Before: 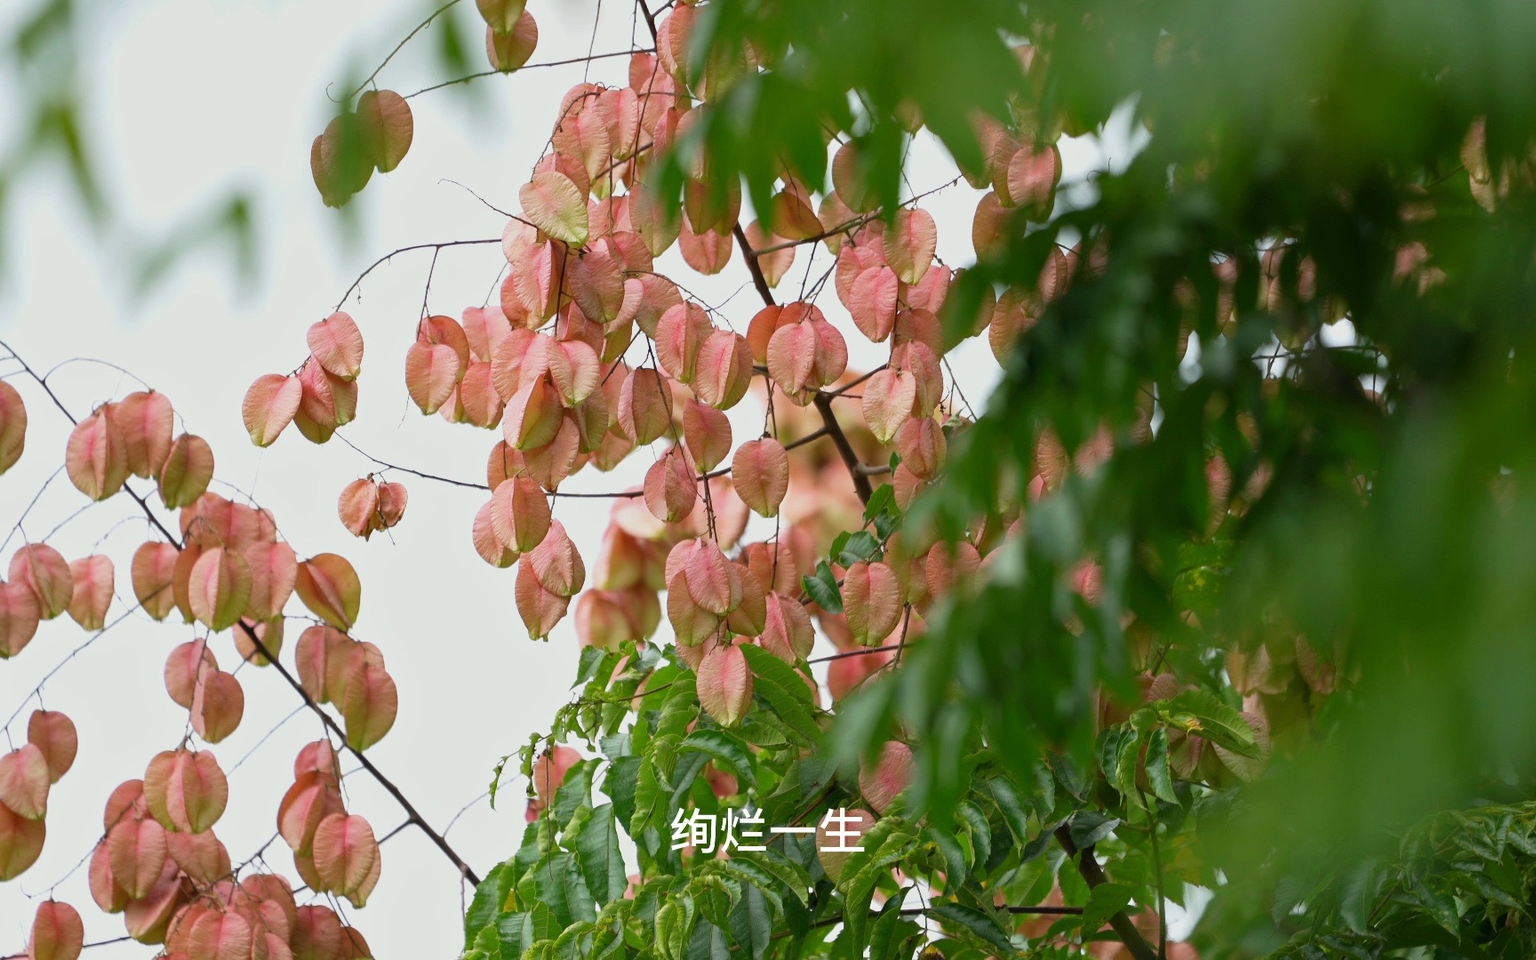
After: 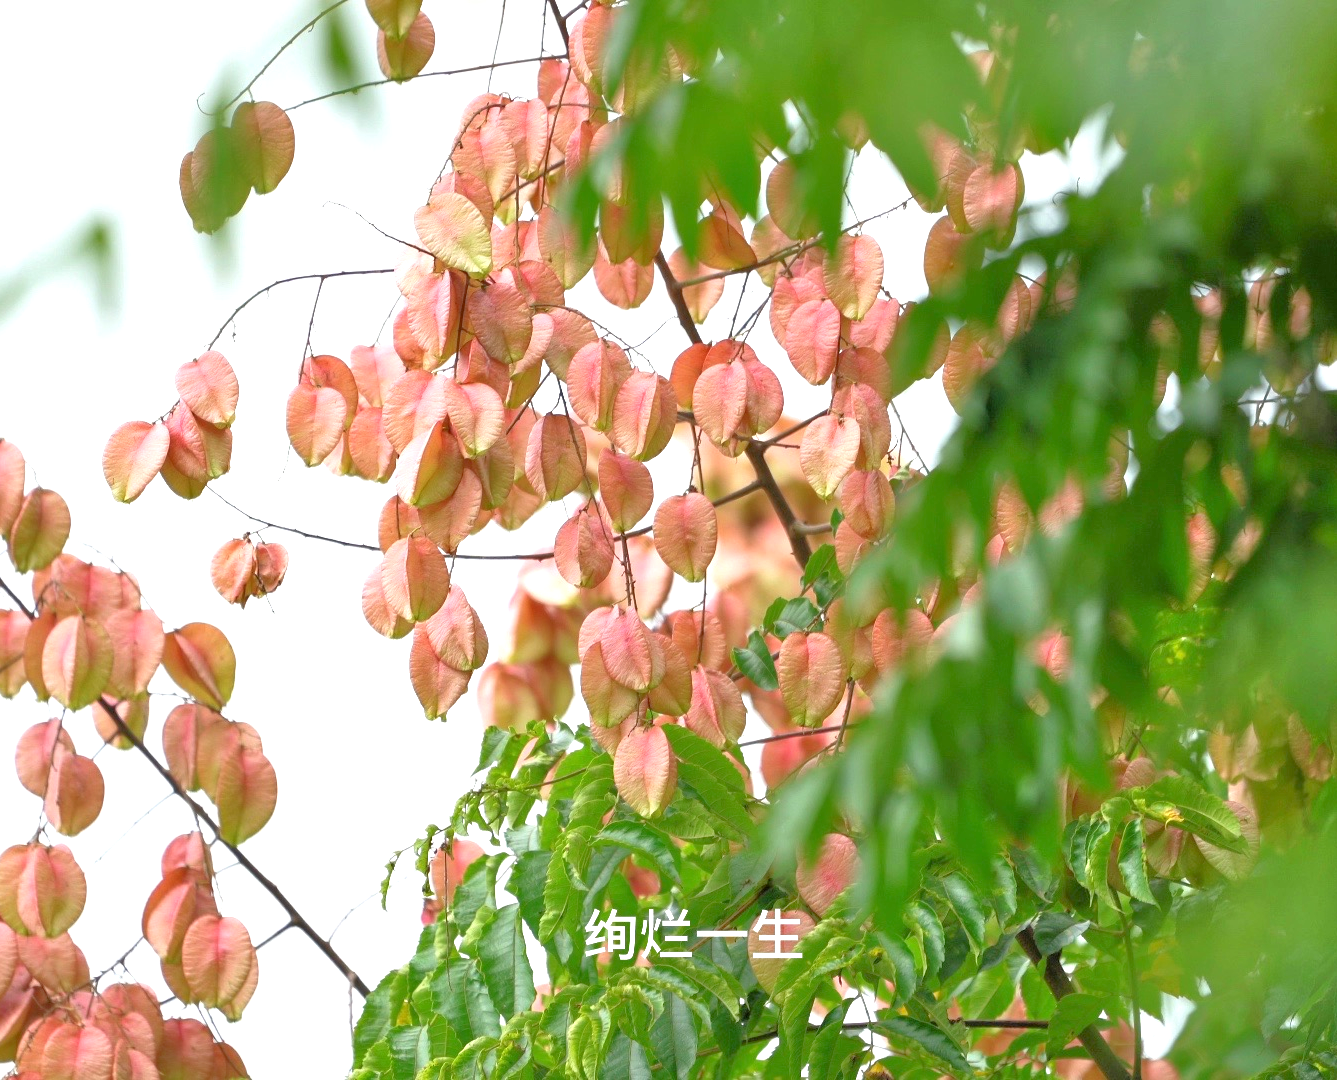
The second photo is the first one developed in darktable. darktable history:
crop: left 9.879%, right 12.744%
exposure: exposure 0.779 EV, compensate exposure bias true, compensate highlight preservation false
tone equalizer: -7 EV 0.163 EV, -6 EV 0.615 EV, -5 EV 1.17 EV, -4 EV 1.32 EV, -3 EV 1.12 EV, -2 EV 0.6 EV, -1 EV 0.157 EV
